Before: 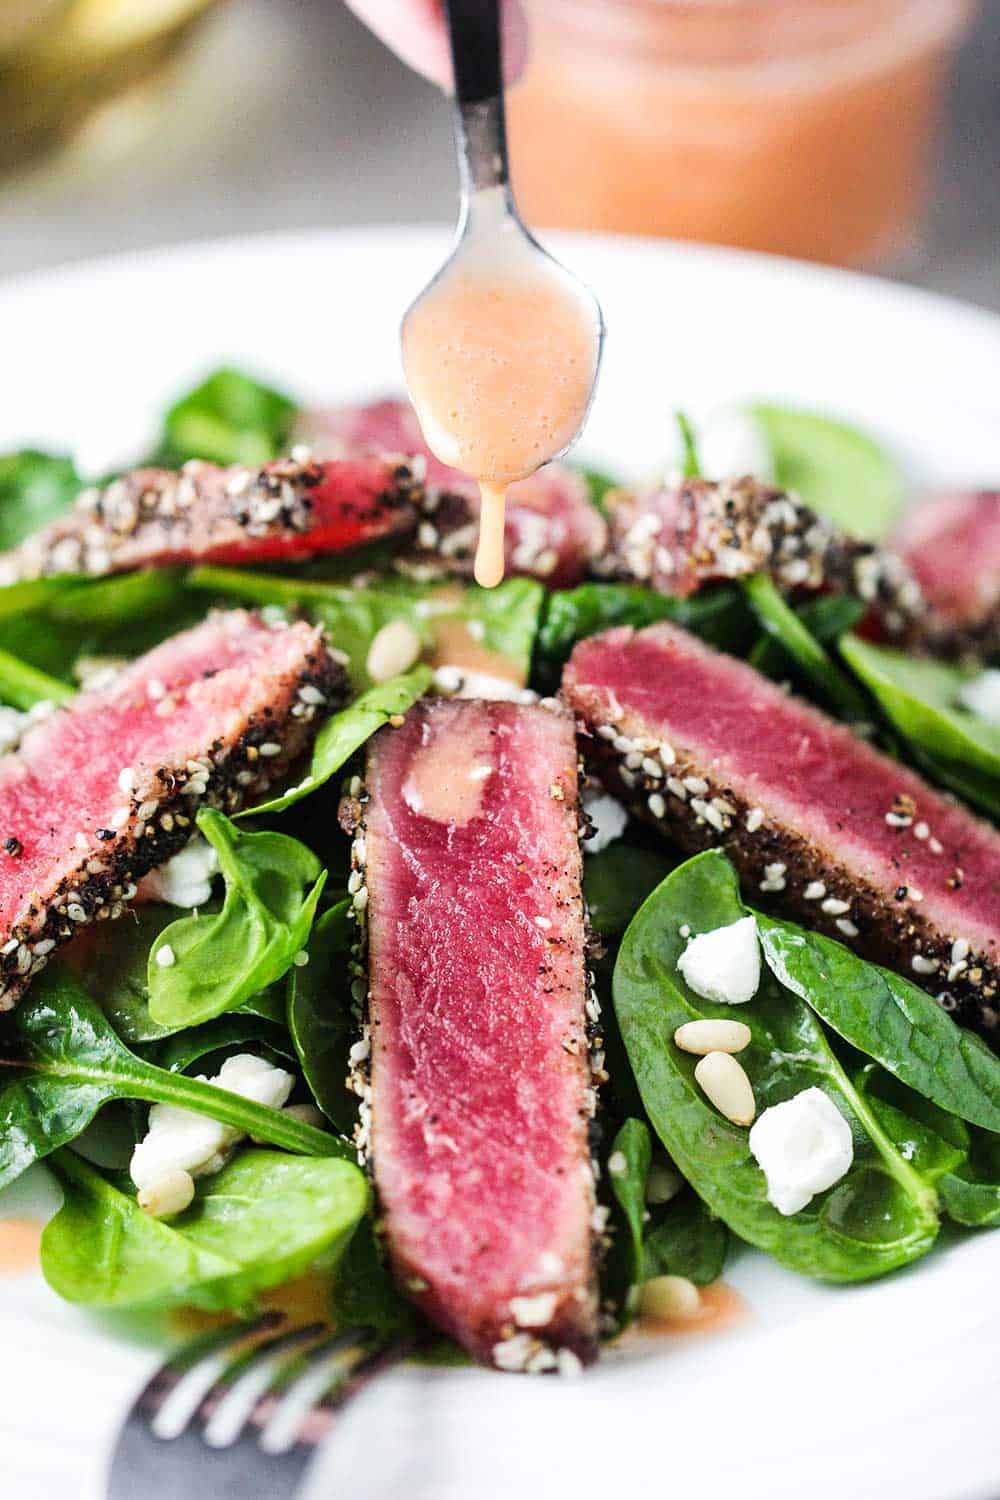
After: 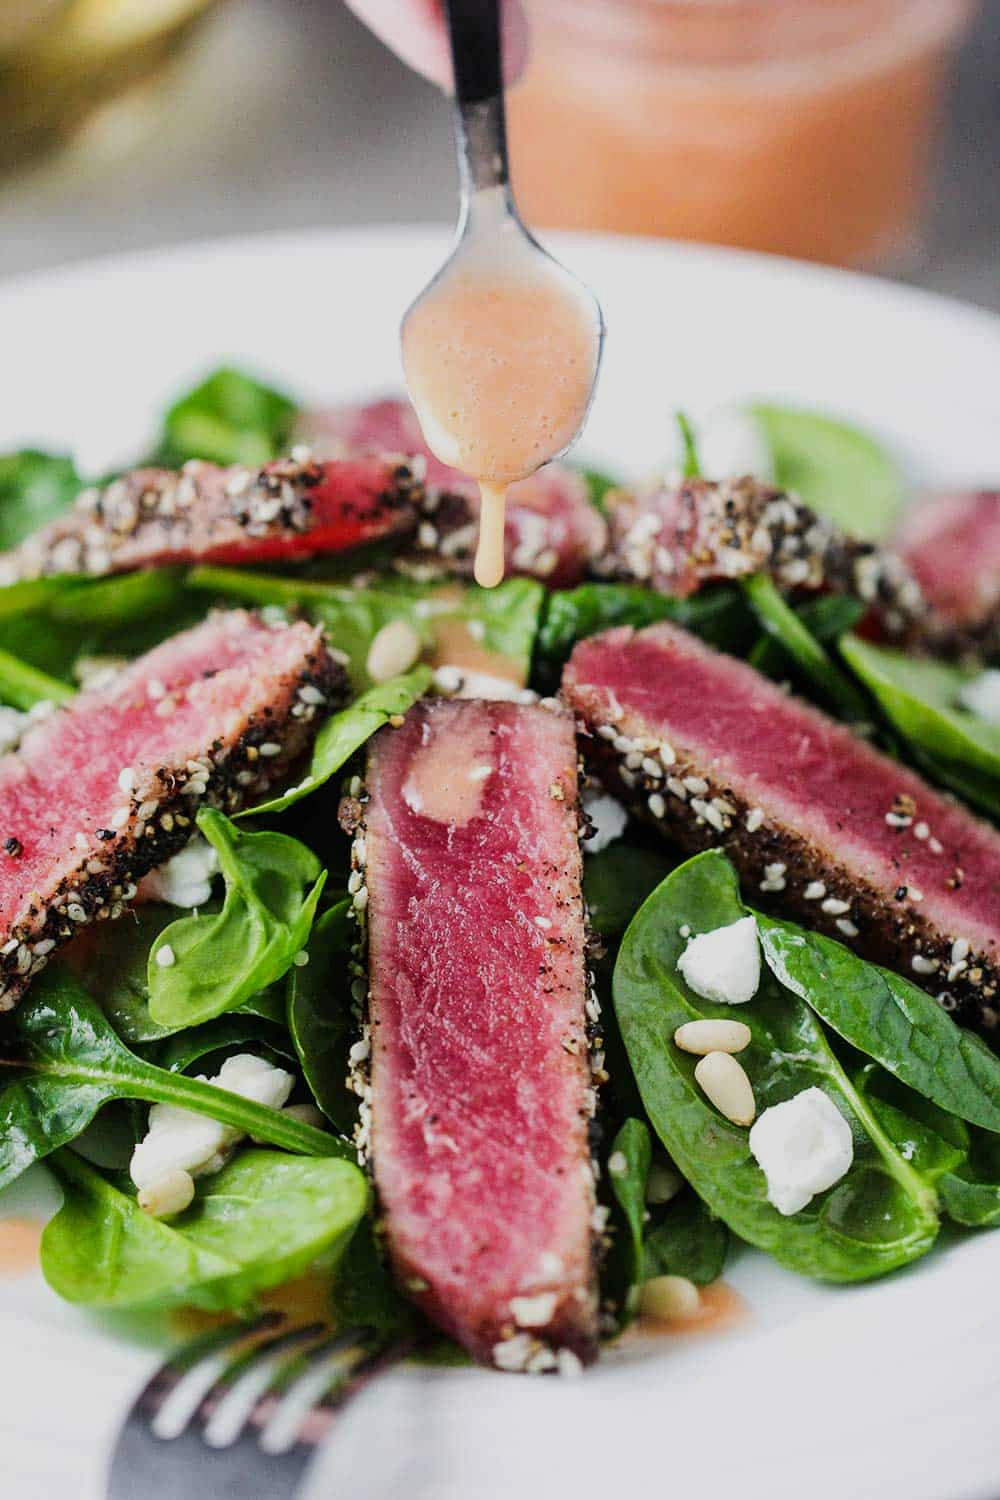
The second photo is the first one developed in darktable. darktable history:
exposure: exposure -0.449 EV, compensate highlight preservation false
